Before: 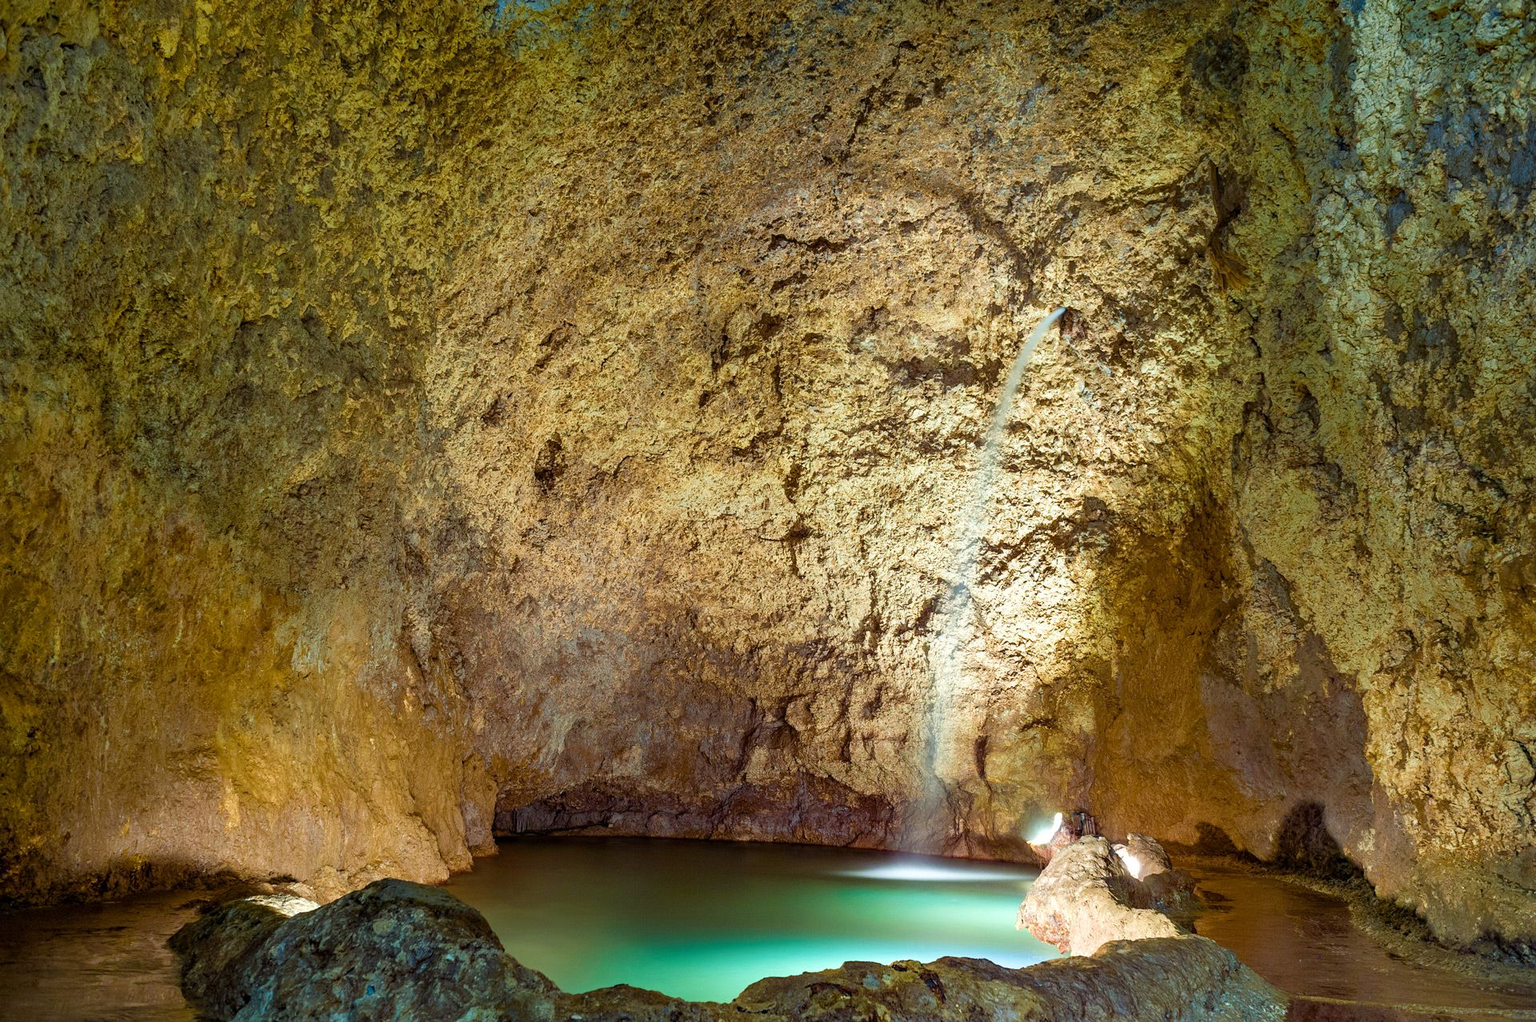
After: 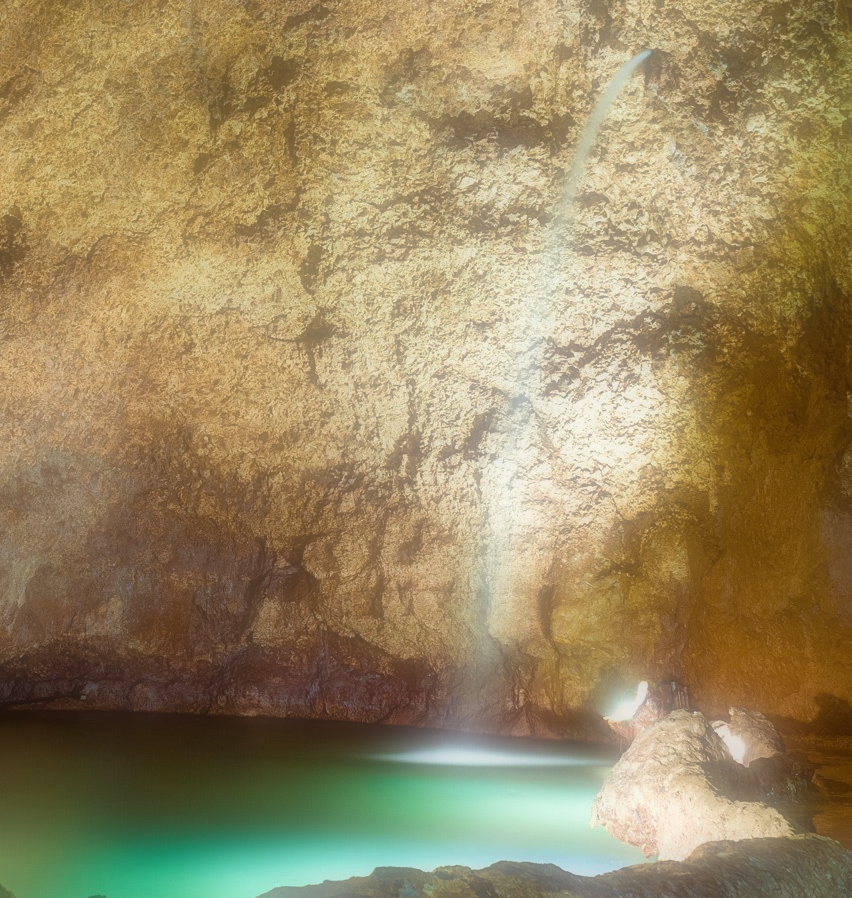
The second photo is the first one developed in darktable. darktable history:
soften: on, module defaults
crop: left 35.432%, top 26.233%, right 20.145%, bottom 3.432%
